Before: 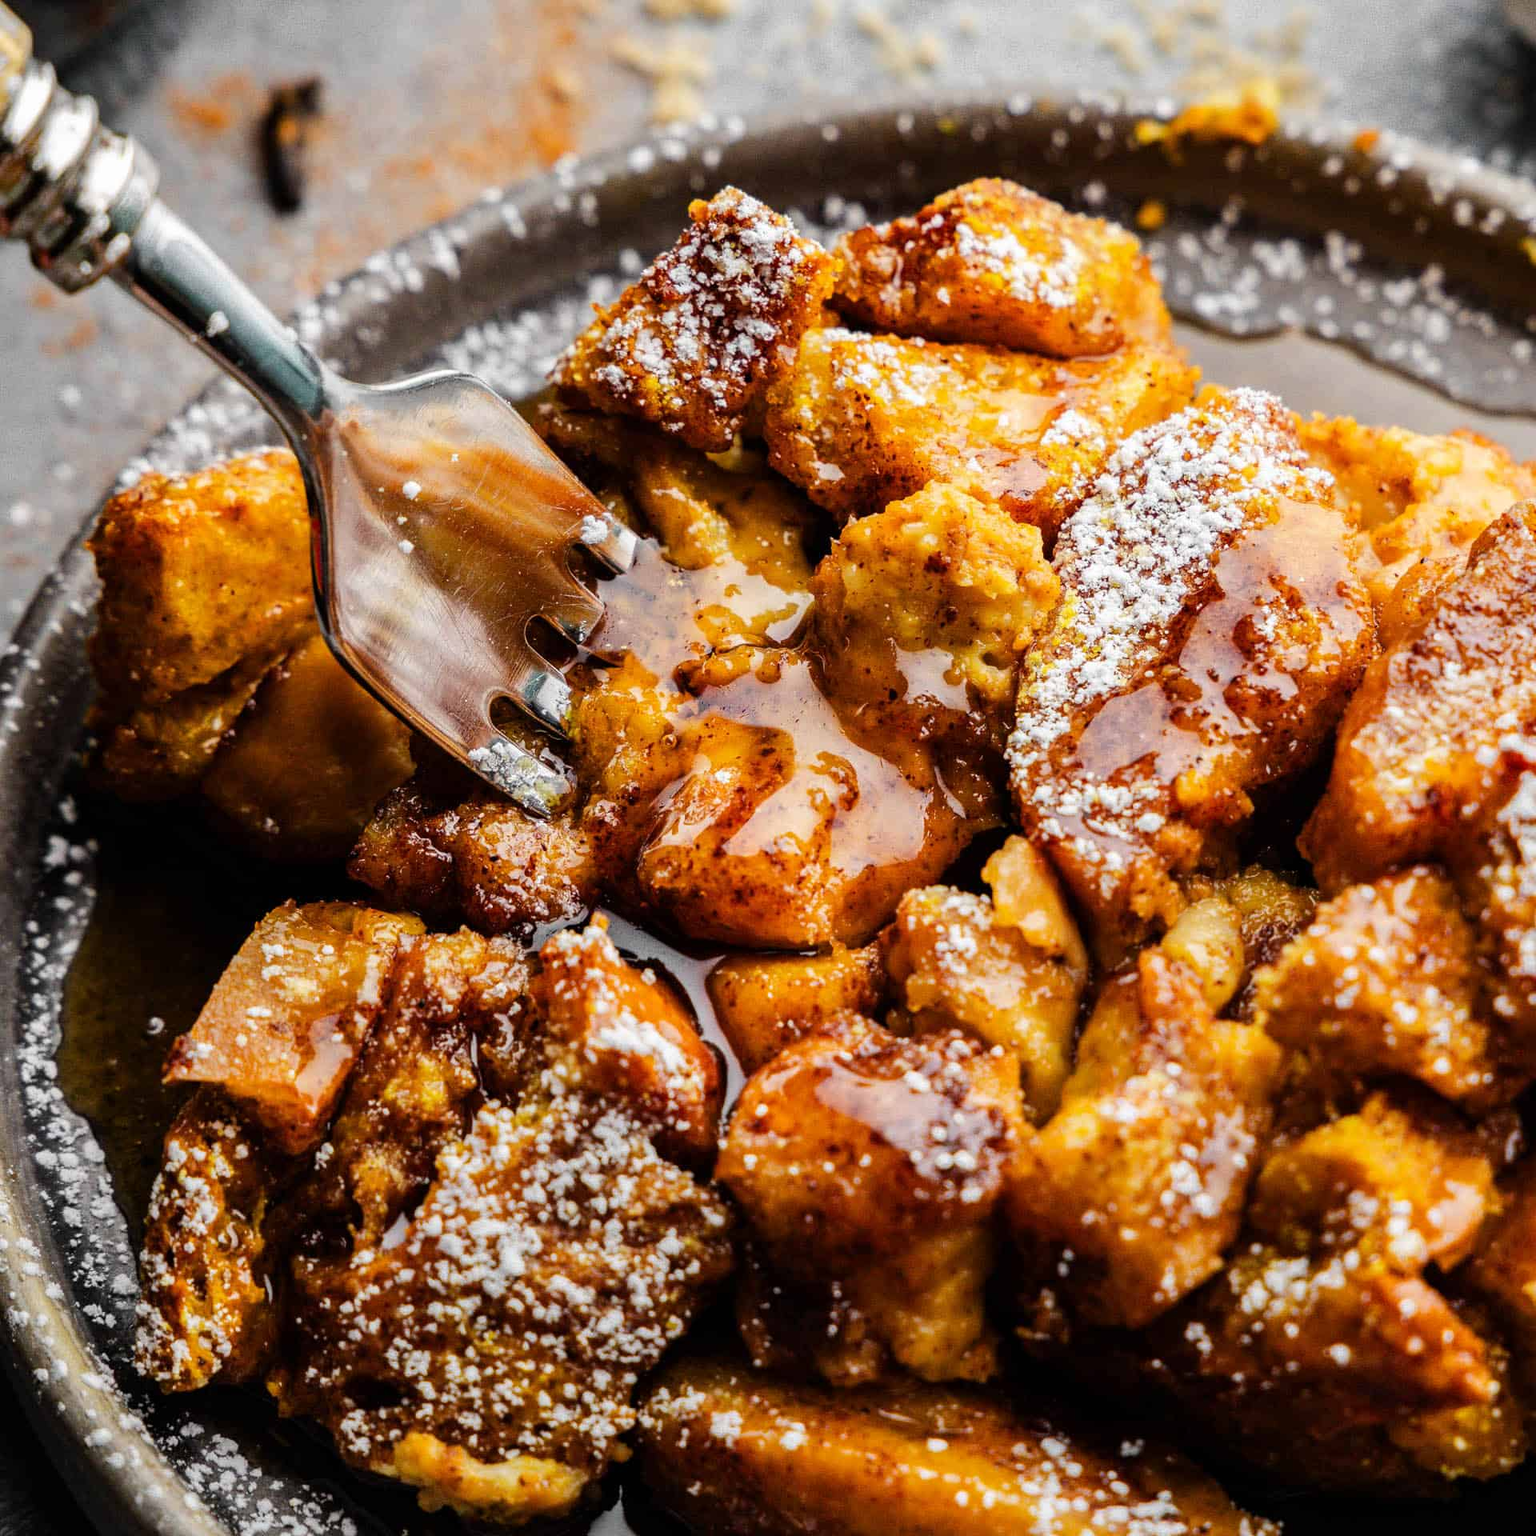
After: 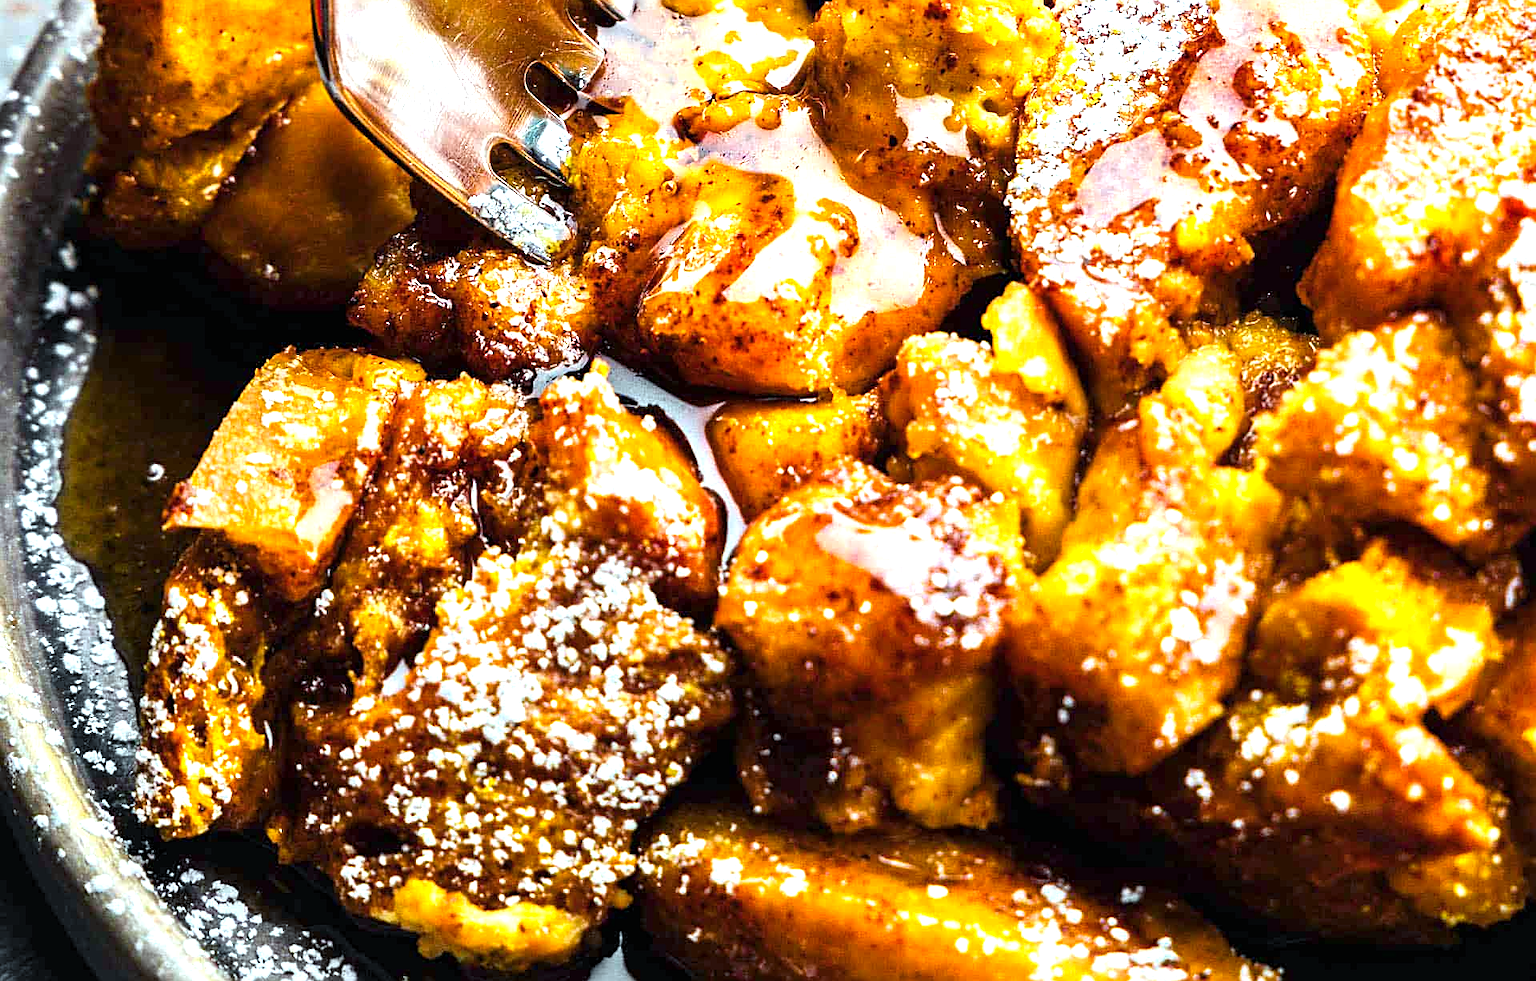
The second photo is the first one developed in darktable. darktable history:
sharpen: on, module defaults
crop and rotate: top 36.067%
exposure: exposure 1.262 EV, compensate highlight preservation false
color correction: highlights a* -9.95, highlights b* -10.49
color balance rgb: shadows lift › chroma 4.165%, shadows lift › hue 254.64°, linear chroma grading › global chroma 0.37%, perceptual saturation grading › global saturation 19.896%
